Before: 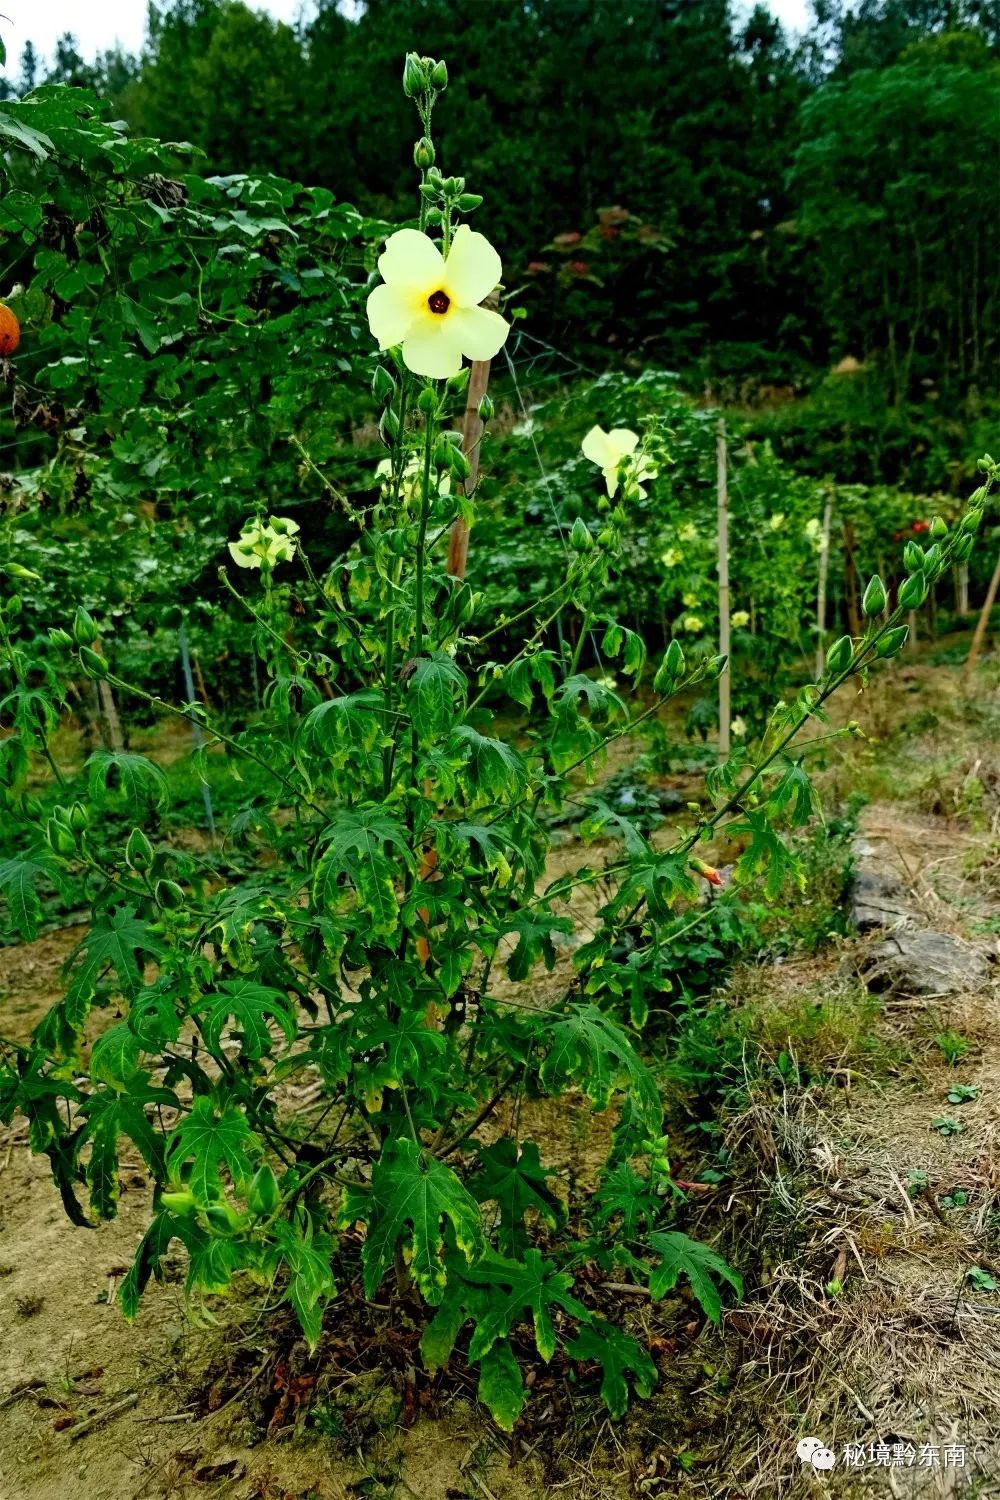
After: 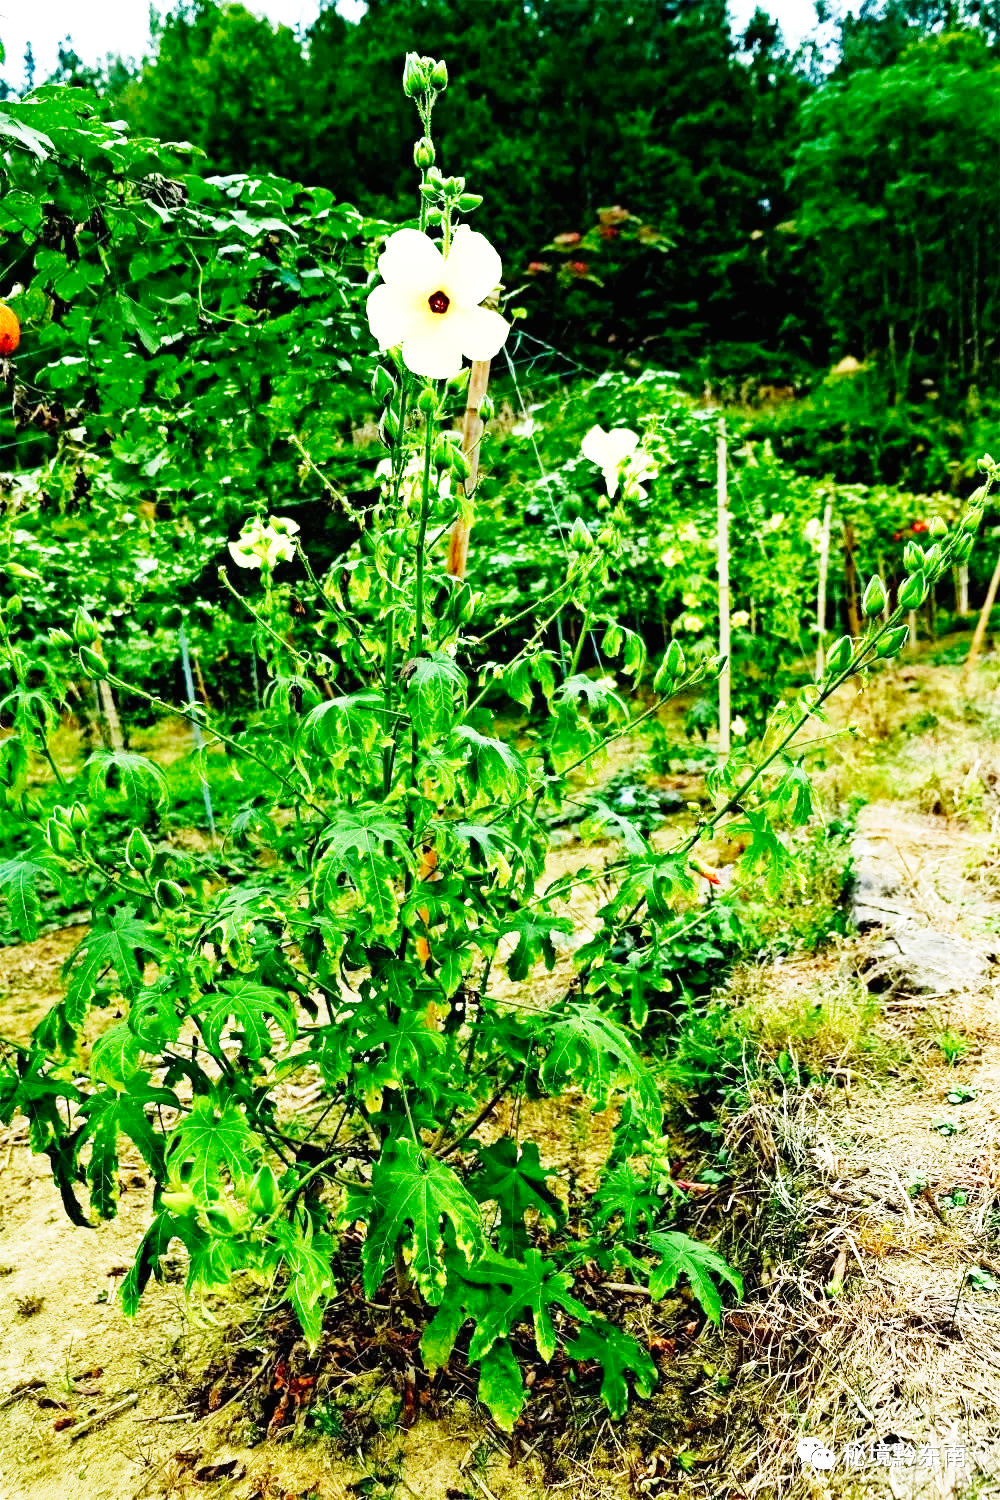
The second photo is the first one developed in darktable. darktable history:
base curve: curves: ch0 [(0, 0) (0, 0.001) (0.001, 0.001) (0.004, 0.002) (0.007, 0.004) (0.015, 0.013) (0.033, 0.045) (0.052, 0.096) (0.075, 0.17) (0.099, 0.241) (0.163, 0.42) (0.219, 0.55) (0.259, 0.616) (0.327, 0.722) (0.365, 0.765) (0.522, 0.873) (0.547, 0.881) (0.689, 0.919) (0.826, 0.952) (1, 1)], preserve colors none
exposure: black level correction 0, exposure 0.697 EV, compensate exposure bias true, compensate highlight preservation false
